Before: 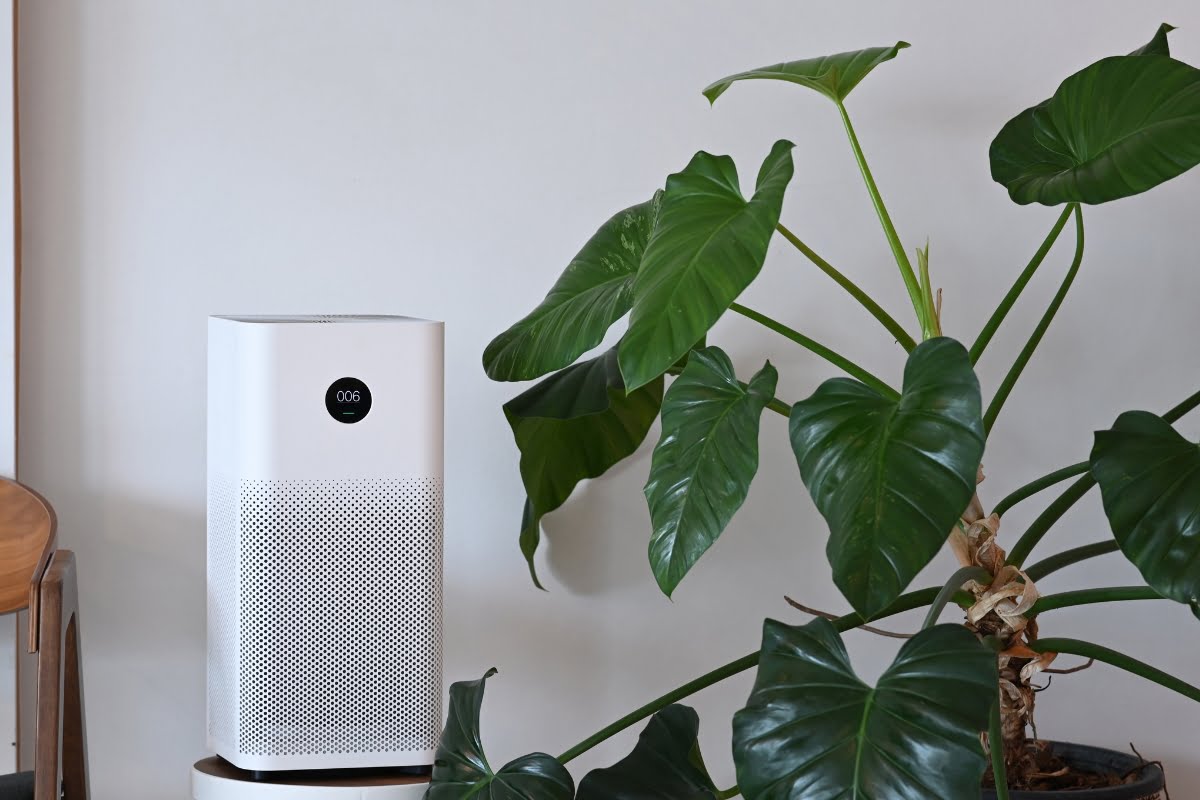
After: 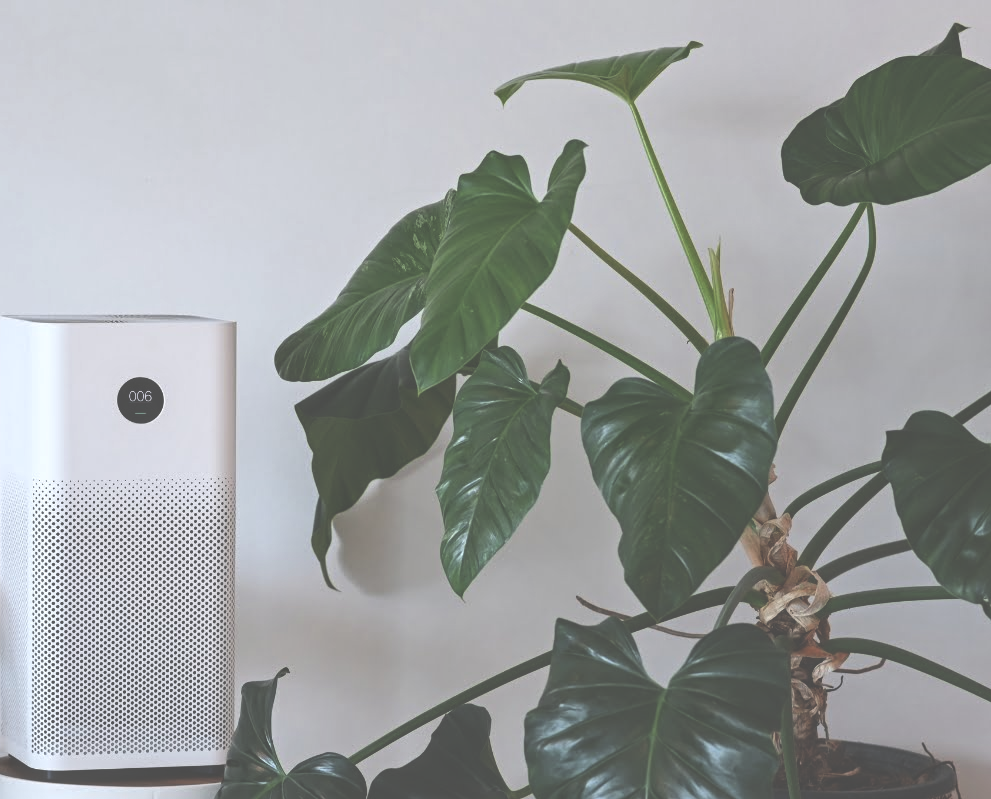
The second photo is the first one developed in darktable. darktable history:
exposure: black level correction -0.086, compensate exposure bias true, compensate highlight preservation false
local contrast: detail 130%
tone equalizer: edges refinement/feathering 500, mask exposure compensation -1.57 EV, preserve details no
crop: left 17.348%, bottom 0.036%
